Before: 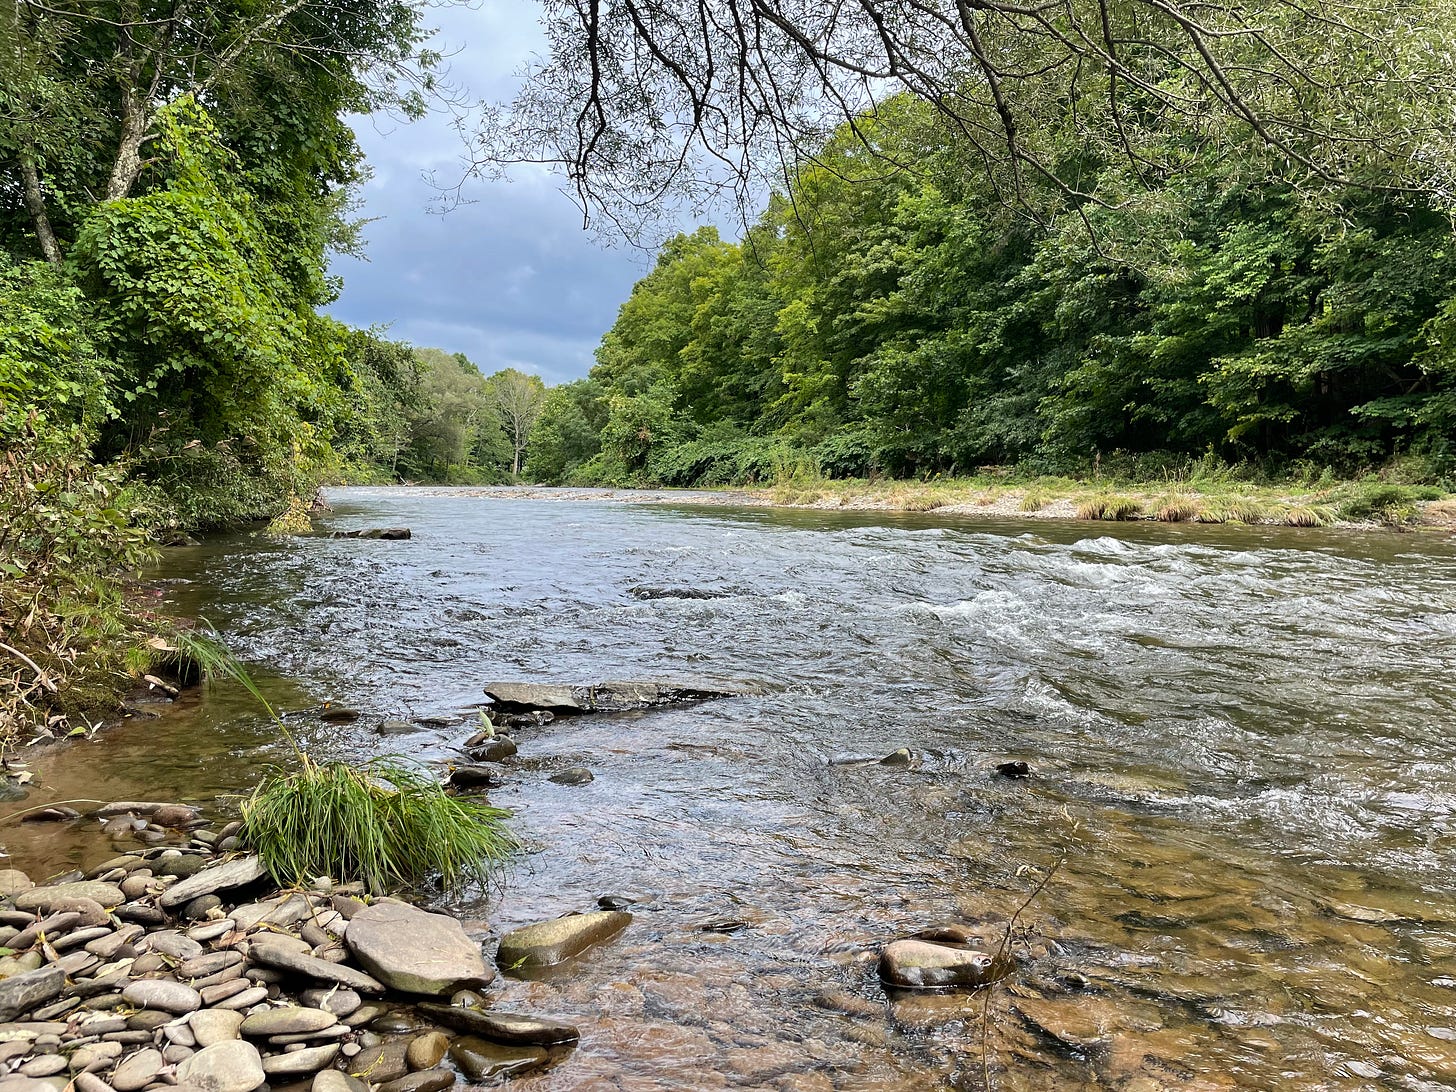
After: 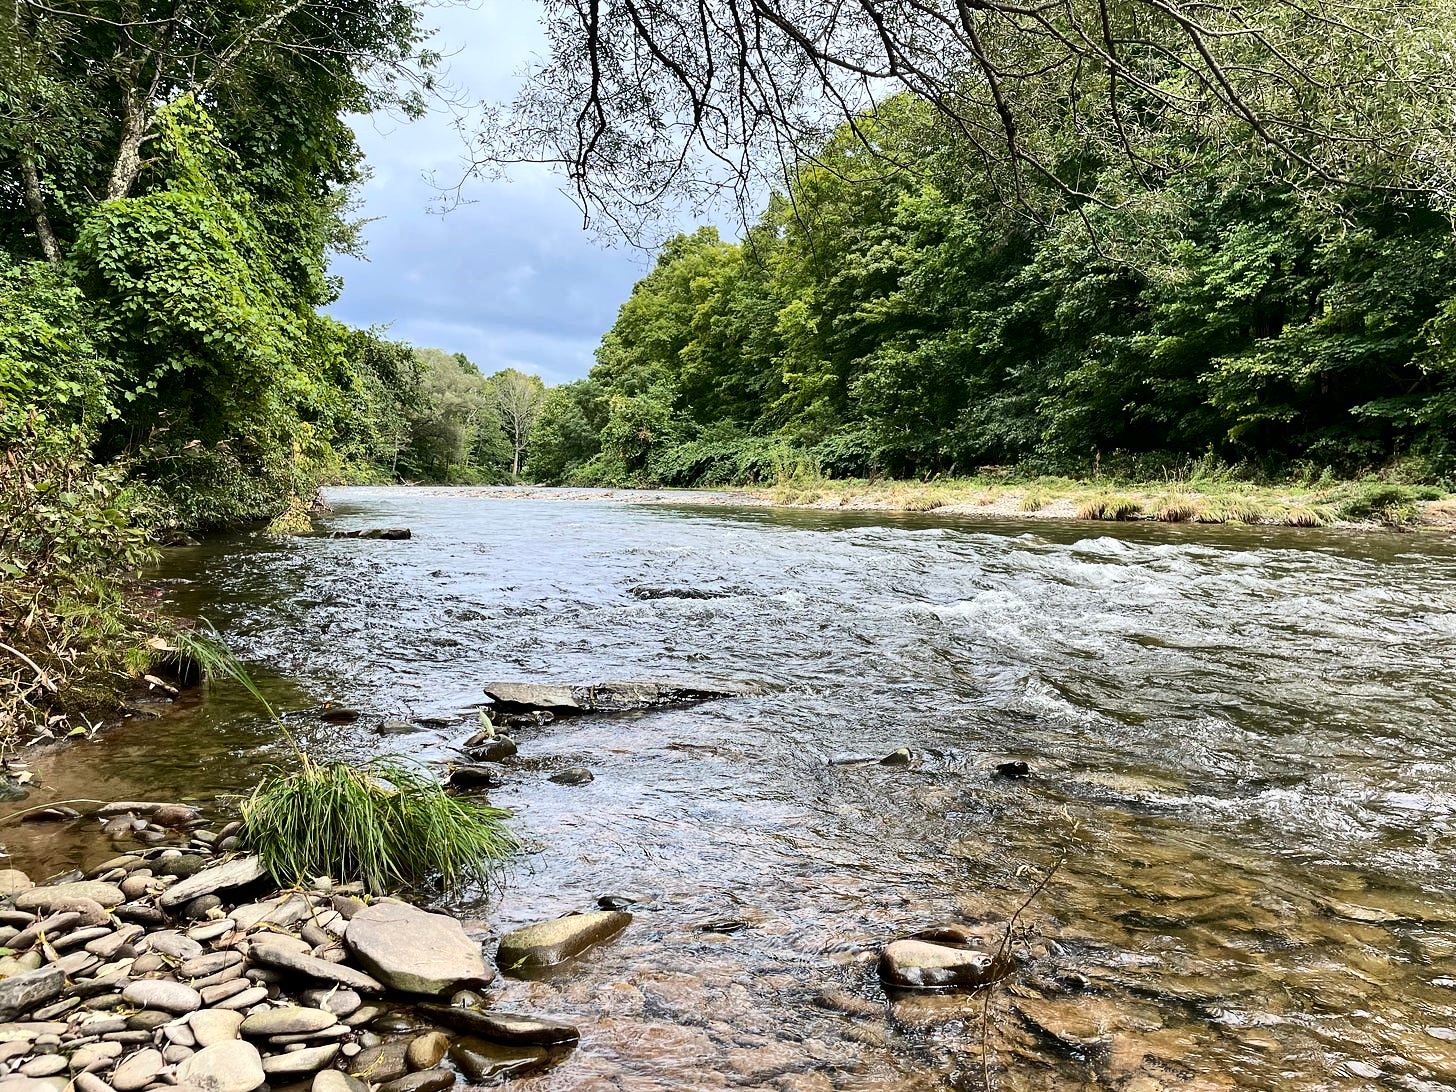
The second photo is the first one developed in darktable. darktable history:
contrast brightness saturation: contrast 0.275
